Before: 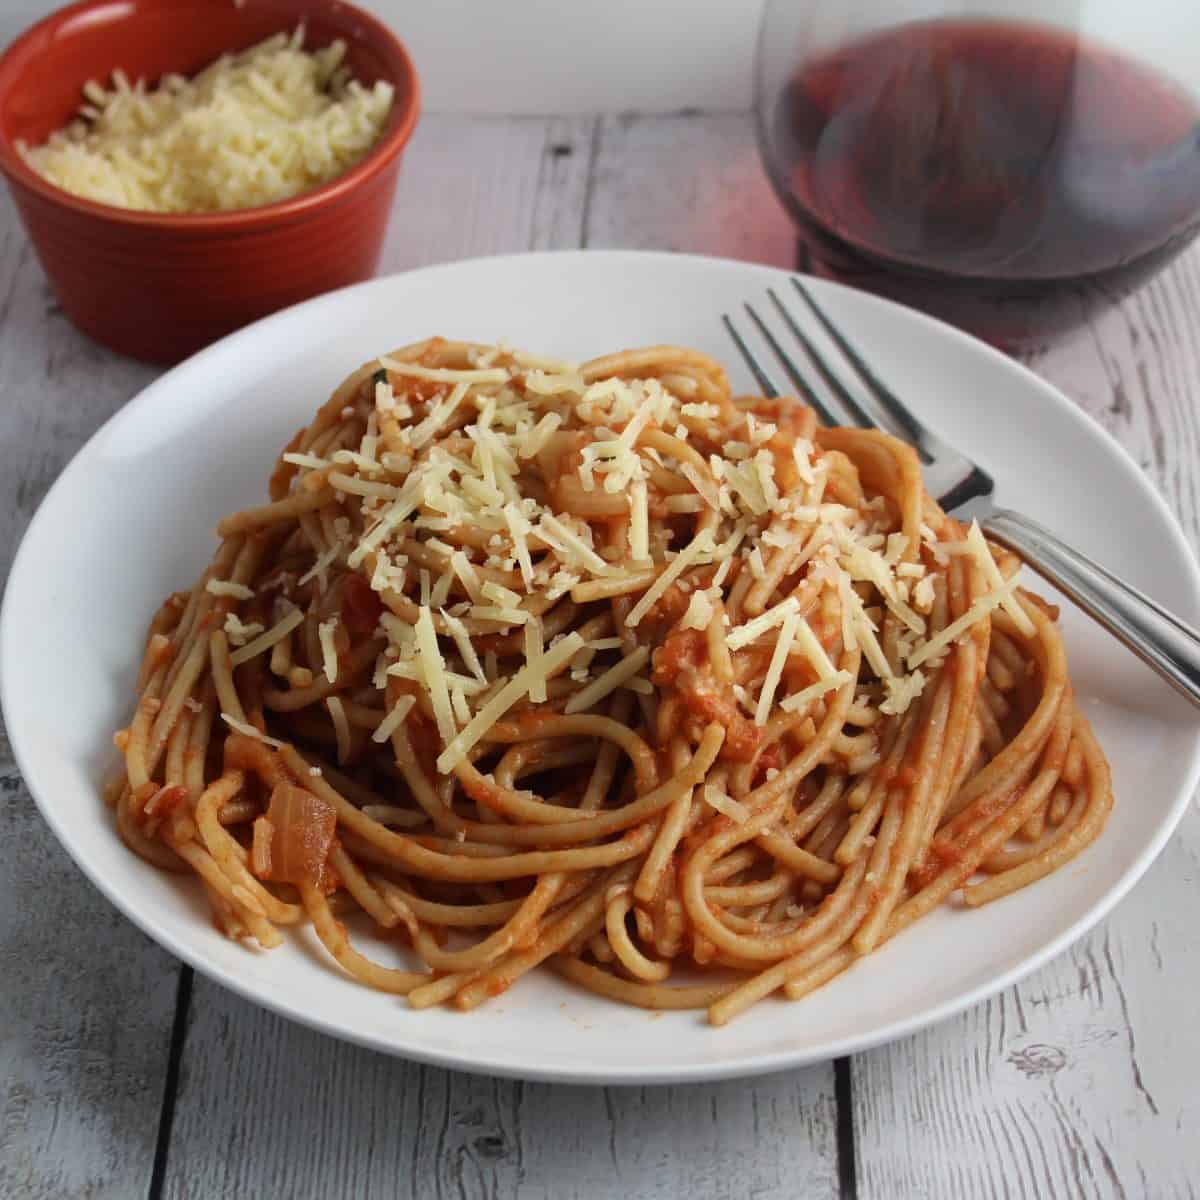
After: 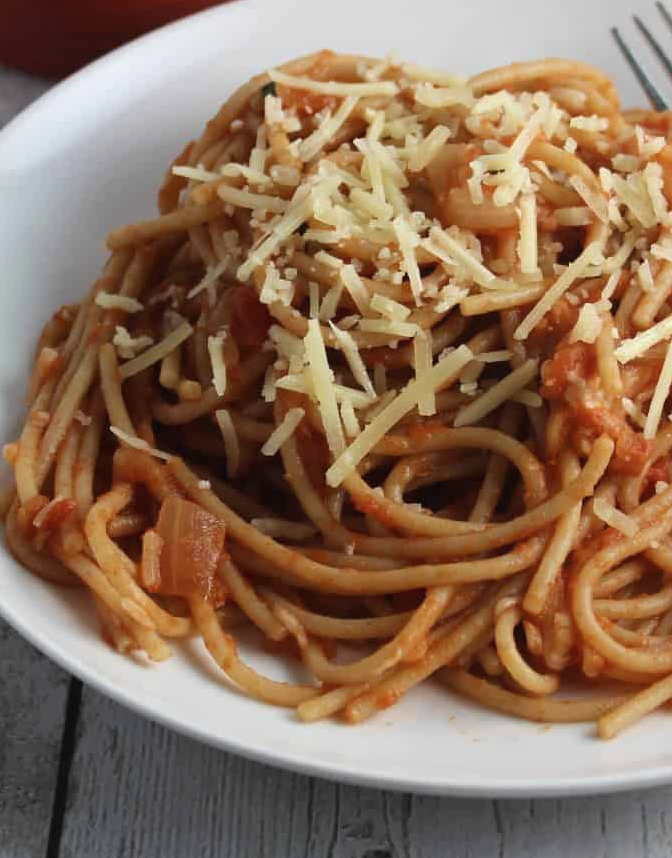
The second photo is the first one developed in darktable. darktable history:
crop: left 9.324%, top 23.949%, right 34.671%, bottom 4.523%
contrast brightness saturation: saturation -0.038
exposure: black level correction -0.001, exposure 0.08 EV, compensate exposure bias true, compensate highlight preservation false
